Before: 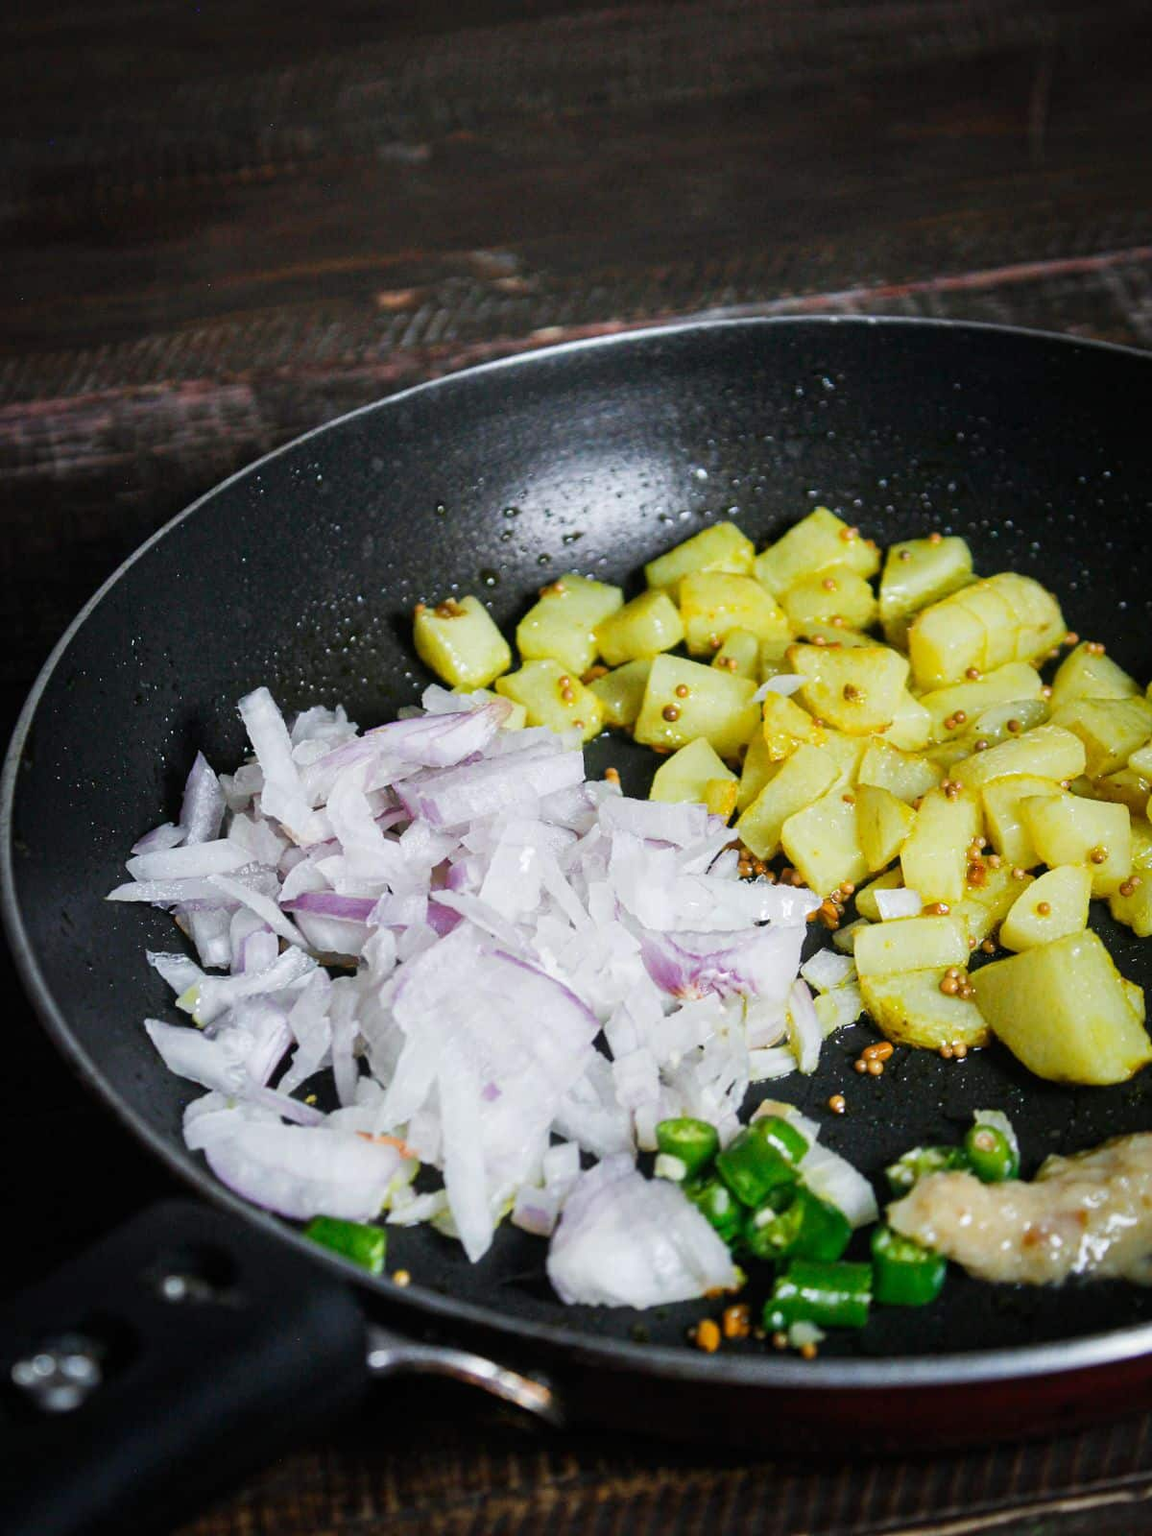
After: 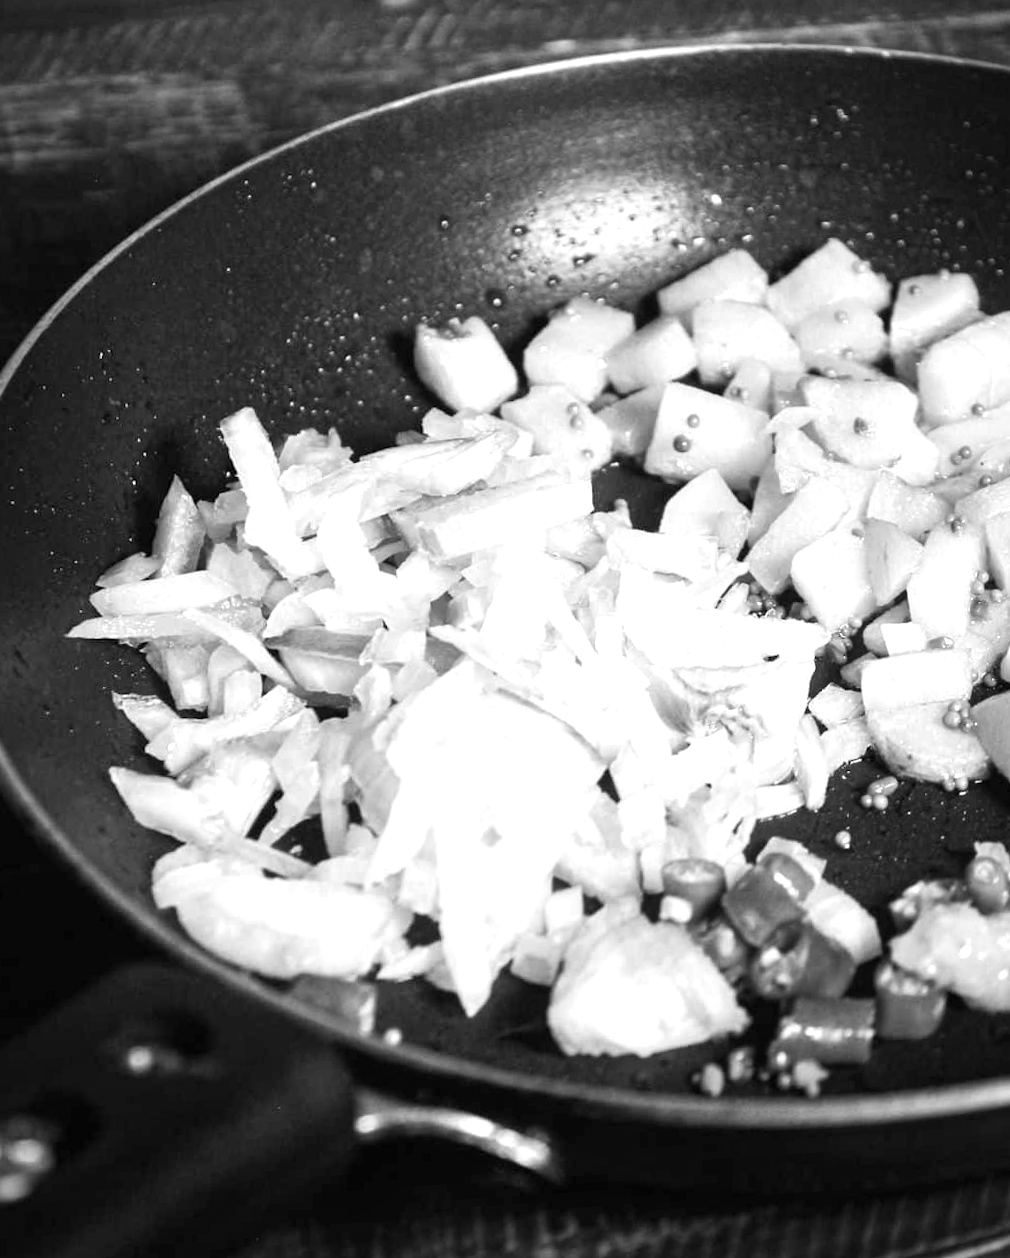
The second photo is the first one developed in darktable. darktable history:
exposure: black level correction 0, exposure 0.7 EV, compensate exposure bias true, compensate highlight preservation false
monochrome: size 3.1
crop and rotate: left 4.842%, top 15.51%, right 10.668%
rotate and perspective: rotation 0.679°, lens shift (horizontal) 0.136, crop left 0.009, crop right 0.991, crop top 0.078, crop bottom 0.95
